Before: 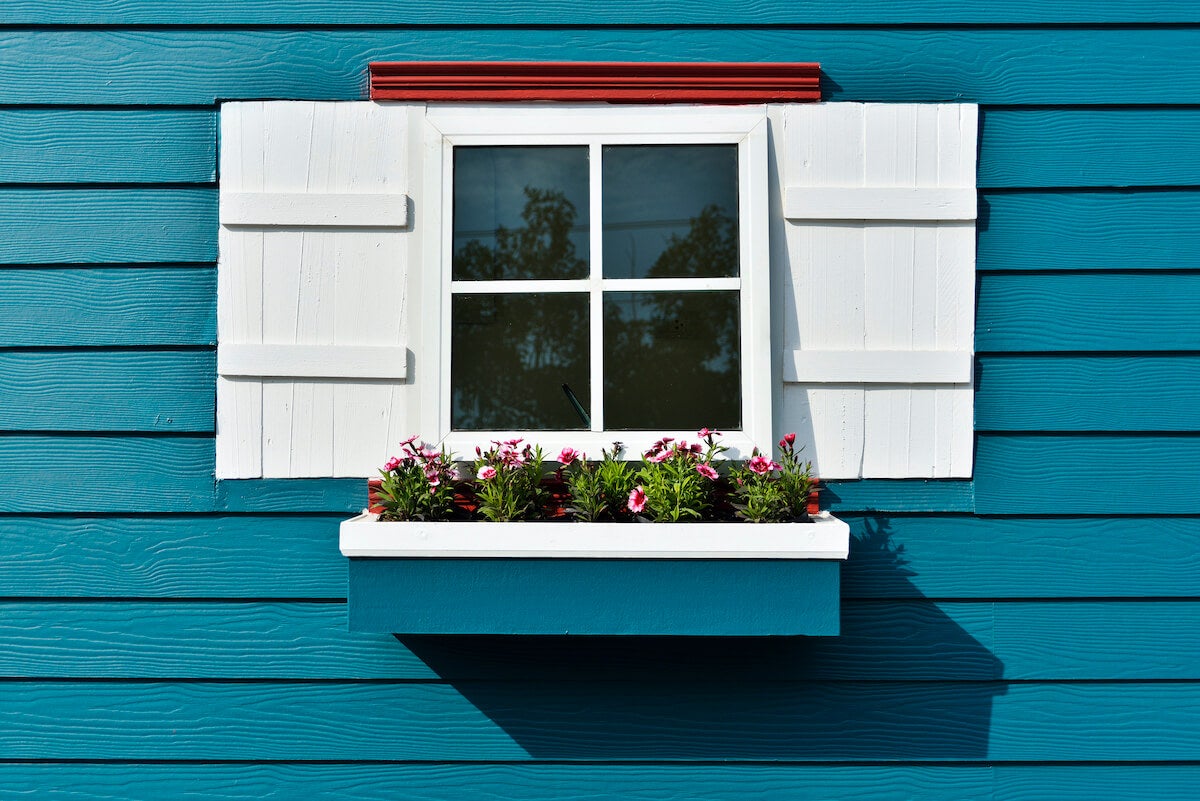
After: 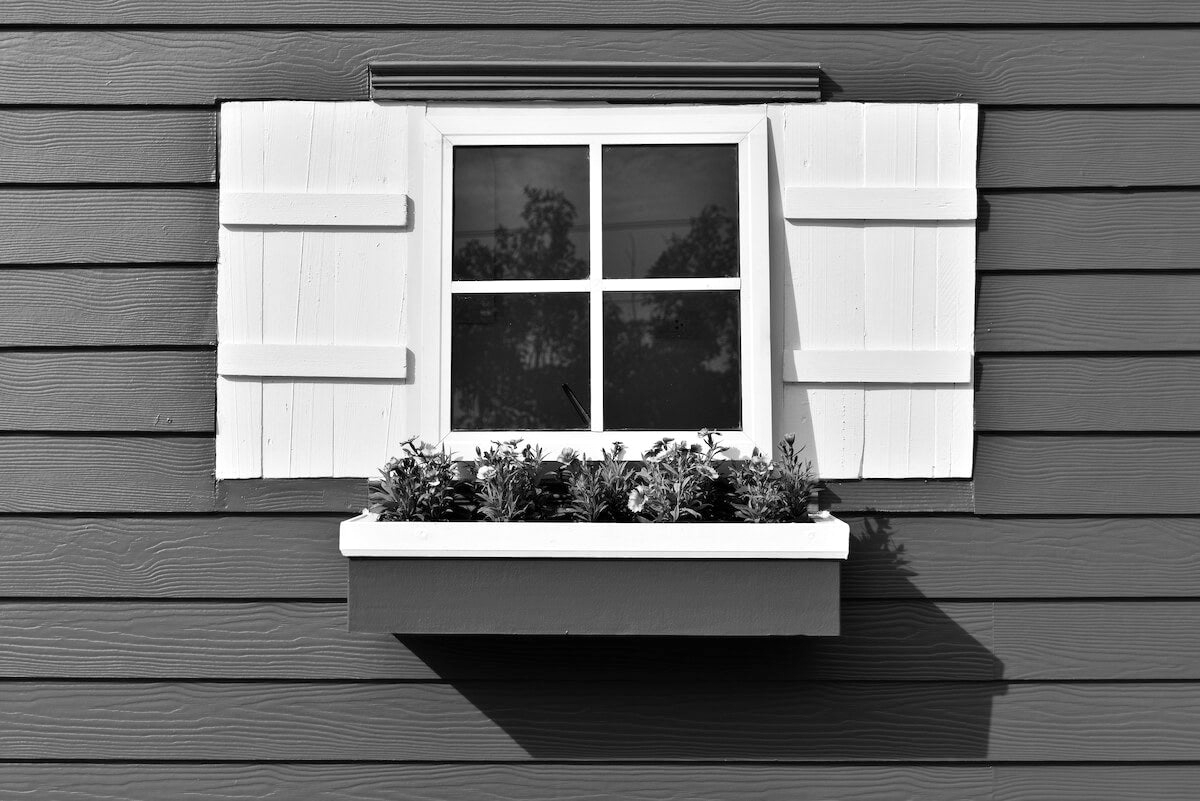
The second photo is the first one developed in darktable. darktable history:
monochrome: a -71.75, b 75.82
white balance: red 1.467, blue 0.684
color balance rgb: perceptual saturation grading › global saturation 20%, perceptual saturation grading › highlights 2.68%, perceptual saturation grading › shadows 50%
